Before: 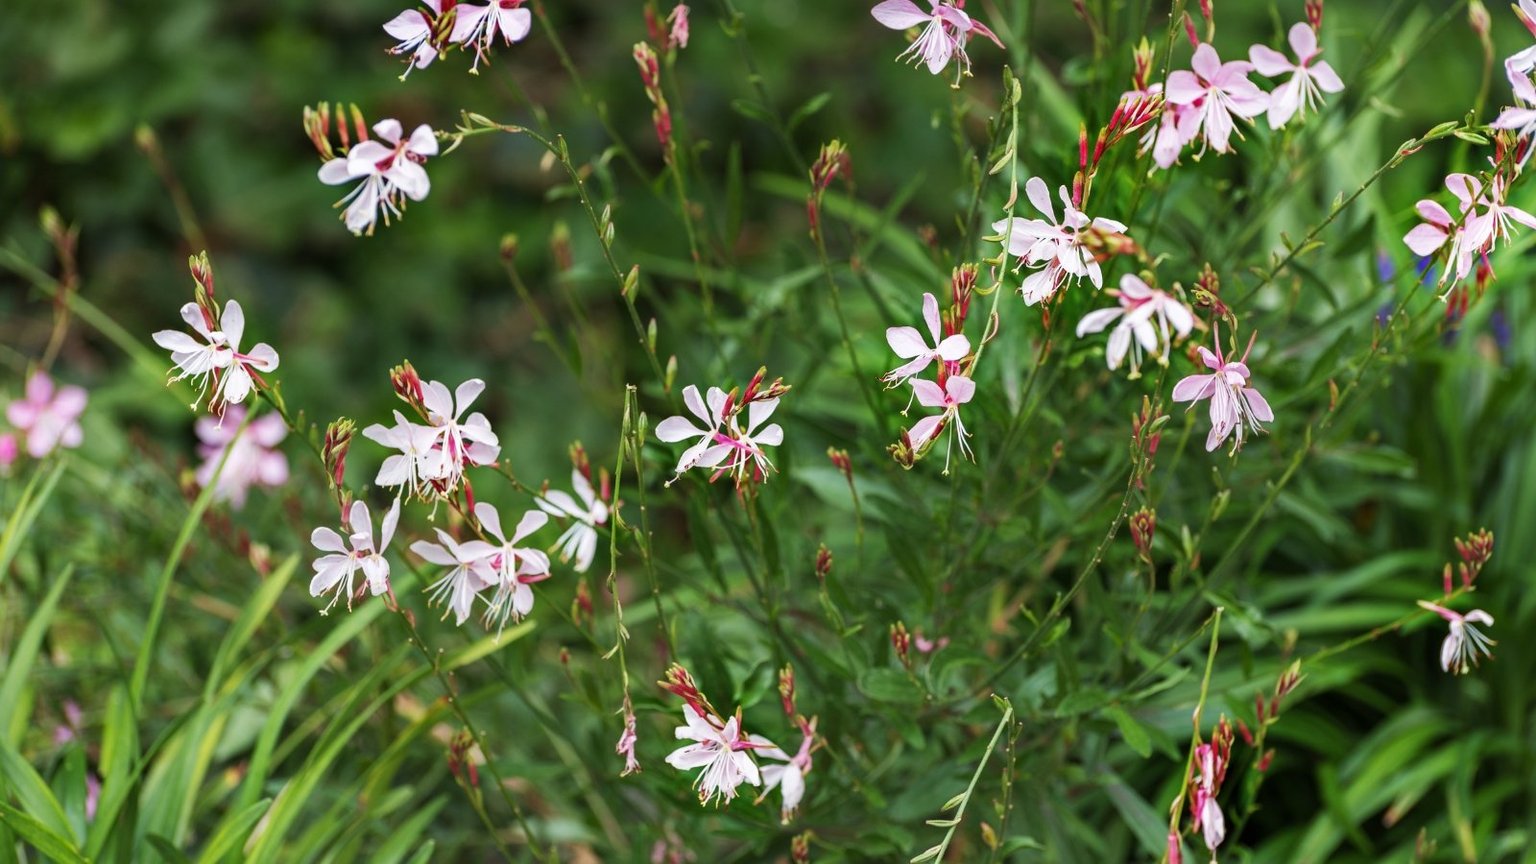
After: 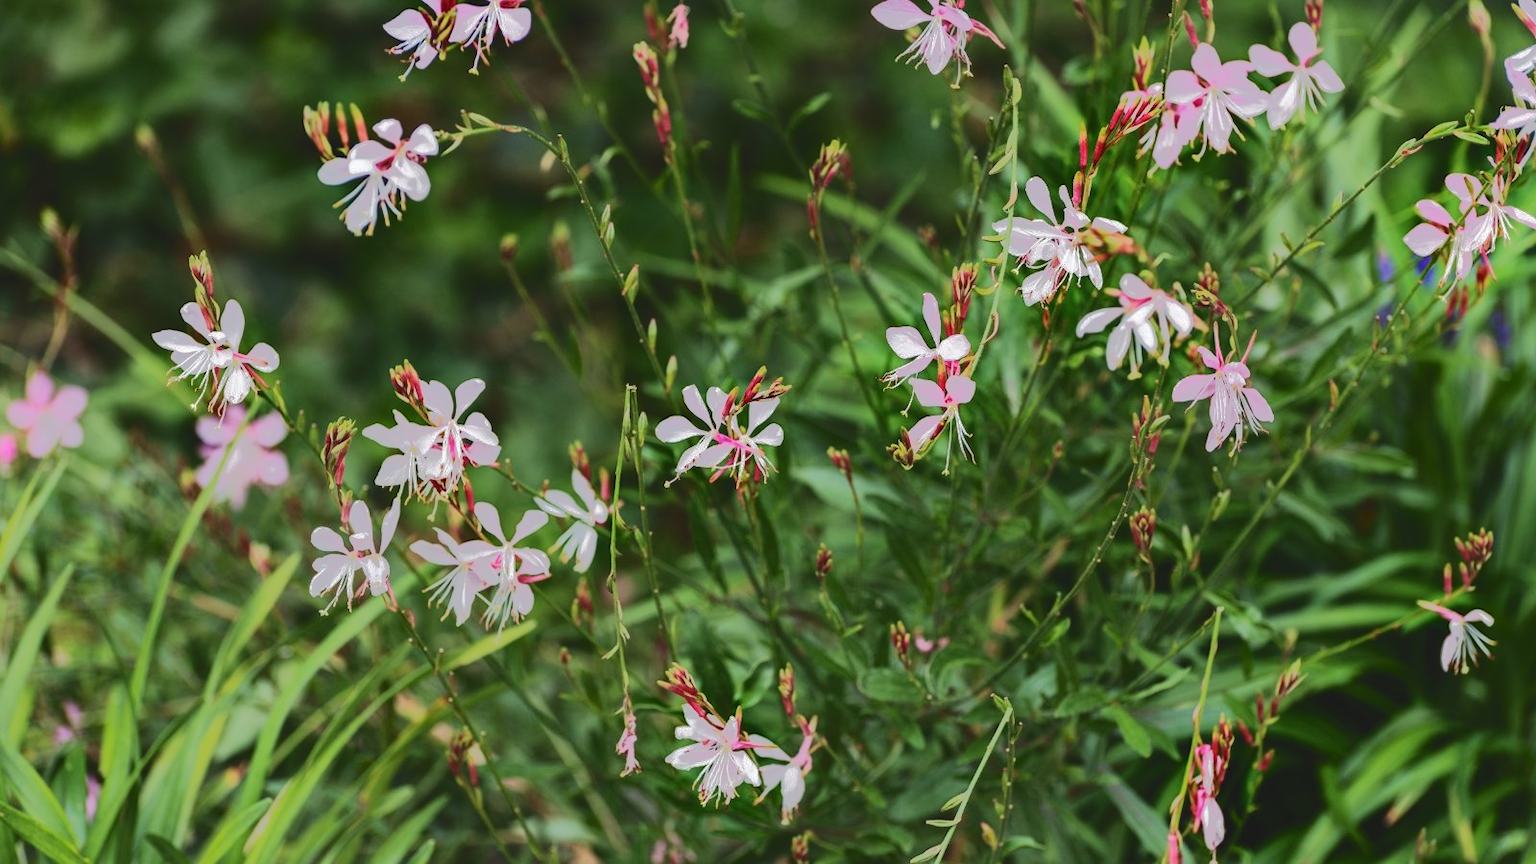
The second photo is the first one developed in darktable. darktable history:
levels: levels [0.026, 0.507, 0.987]
tone curve: curves: ch0 [(0, 0) (0.003, 0.118) (0.011, 0.118) (0.025, 0.122) (0.044, 0.131) (0.069, 0.142) (0.1, 0.155) (0.136, 0.168) (0.177, 0.183) (0.224, 0.216) (0.277, 0.265) (0.335, 0.337) (0.399, 0.415) (0.468, 0.506) (0.543, 0.586) (0.623, 0.665) (0.709, 0.716) (0.801, 0.737) (0.898, 0.744) (1, 1)], color space Lab, independent channels, preserve colors none
